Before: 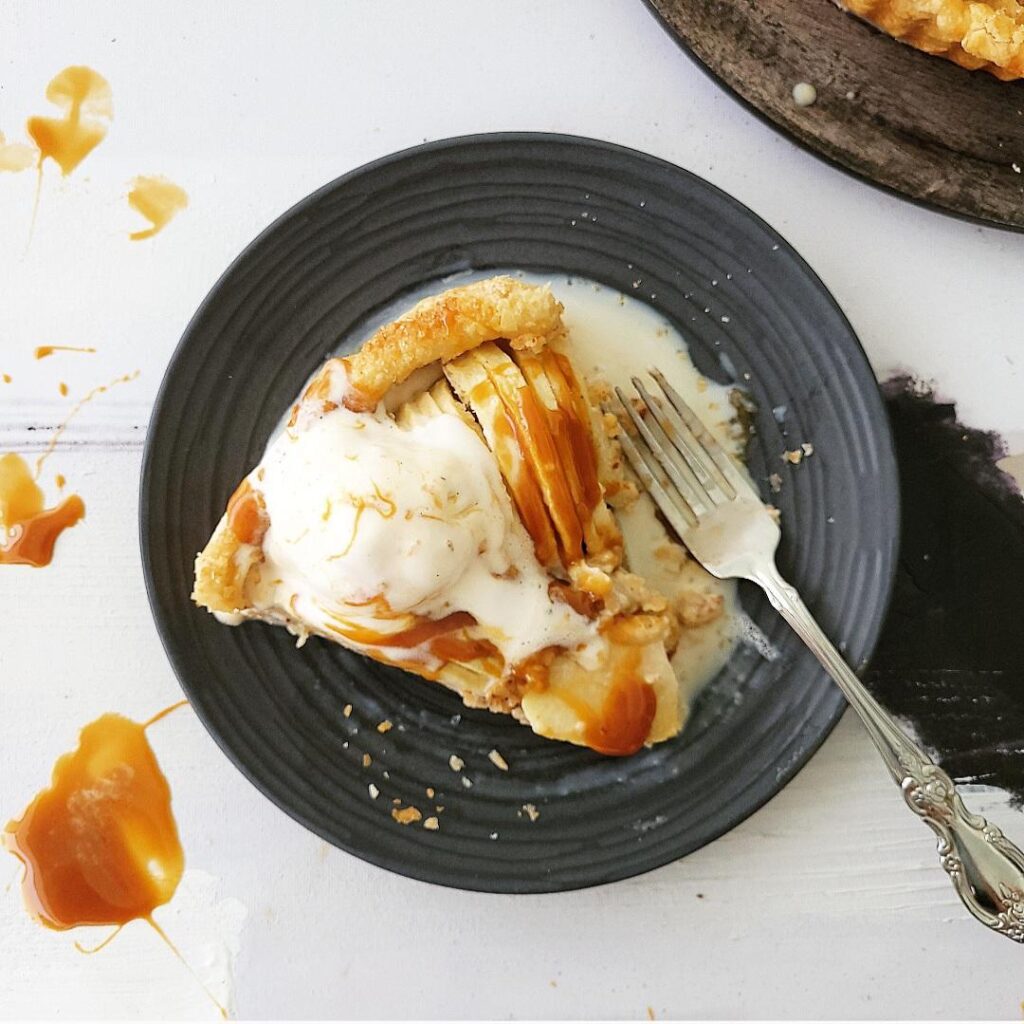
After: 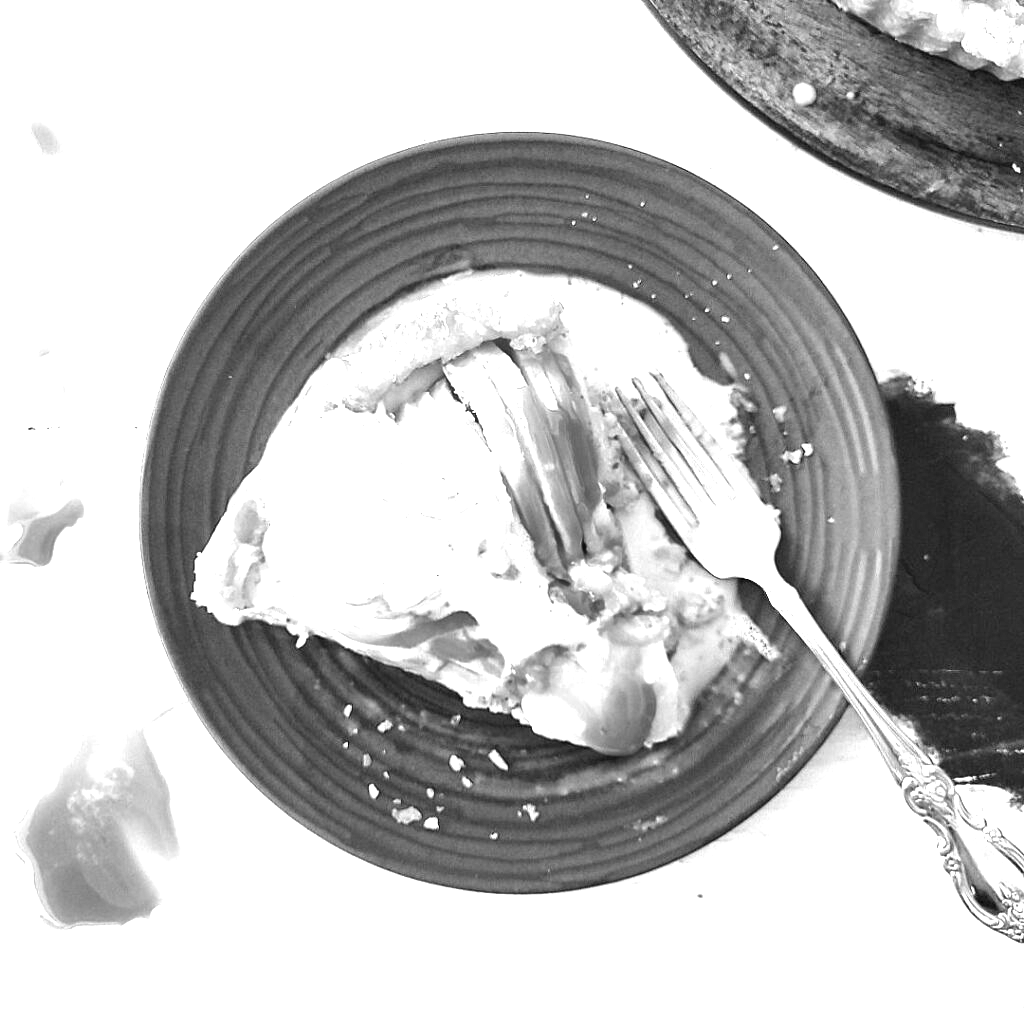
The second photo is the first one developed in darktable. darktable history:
local contrast: mode bilateral grid, contrast 19, coarseness 50, detail 119%, midtone range 0.2
exposure: black level correction 0, exposure 1.684 EV, compensate highlight preservation false
color calibration: output gray [0.267, 0.423, 0.261, 0], illuminant as shot in camera, x 0.358, y 0.373, temperature 4628.91 K
